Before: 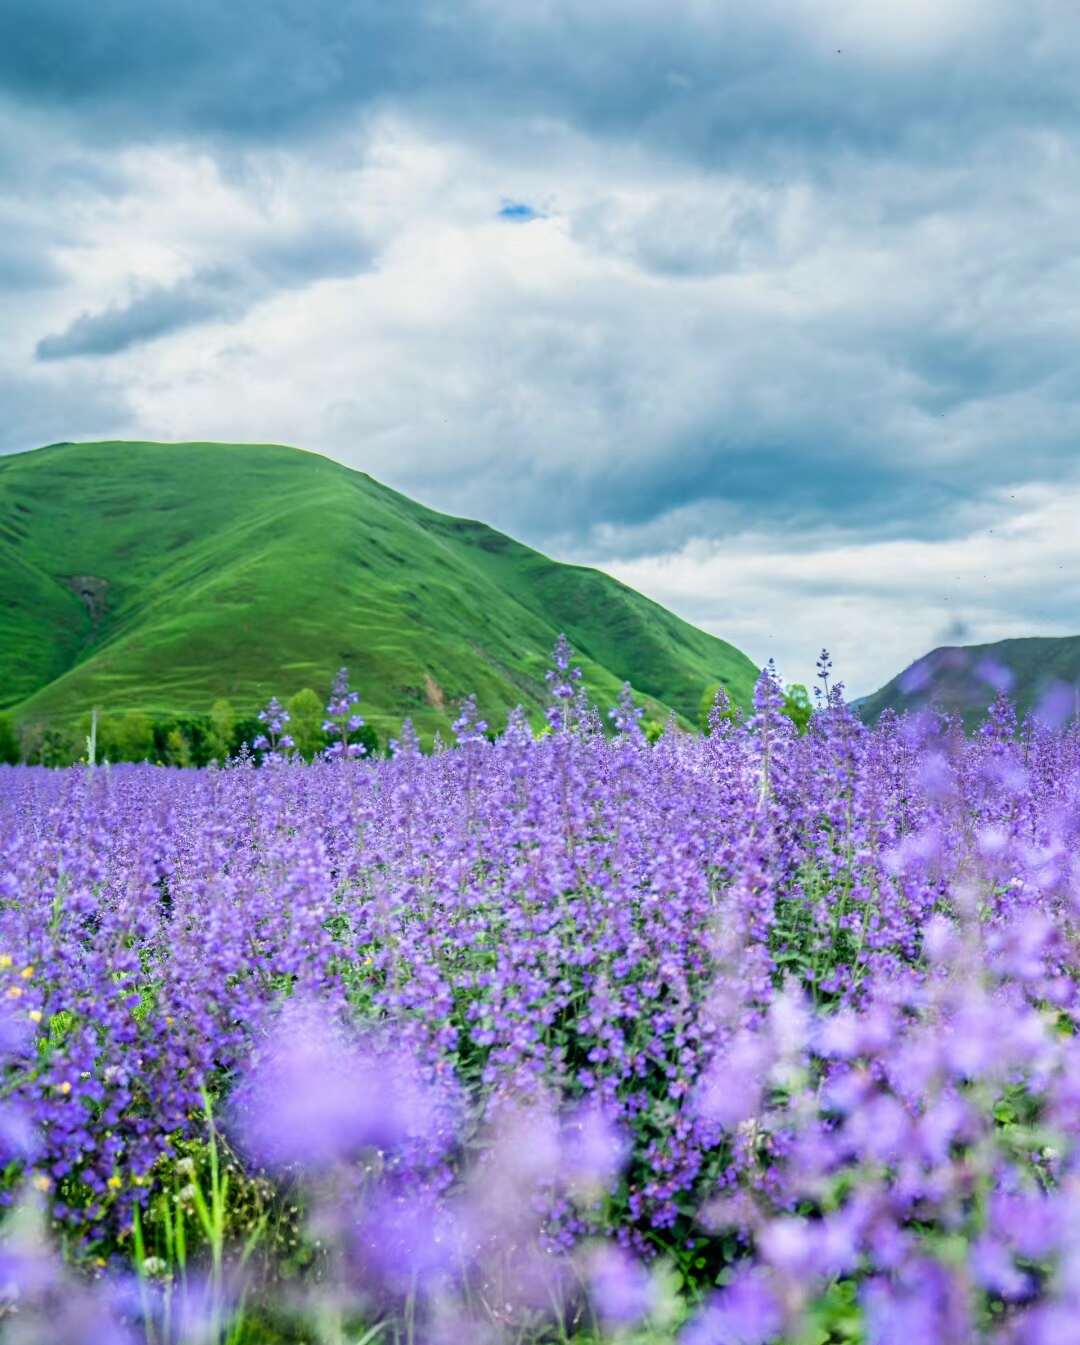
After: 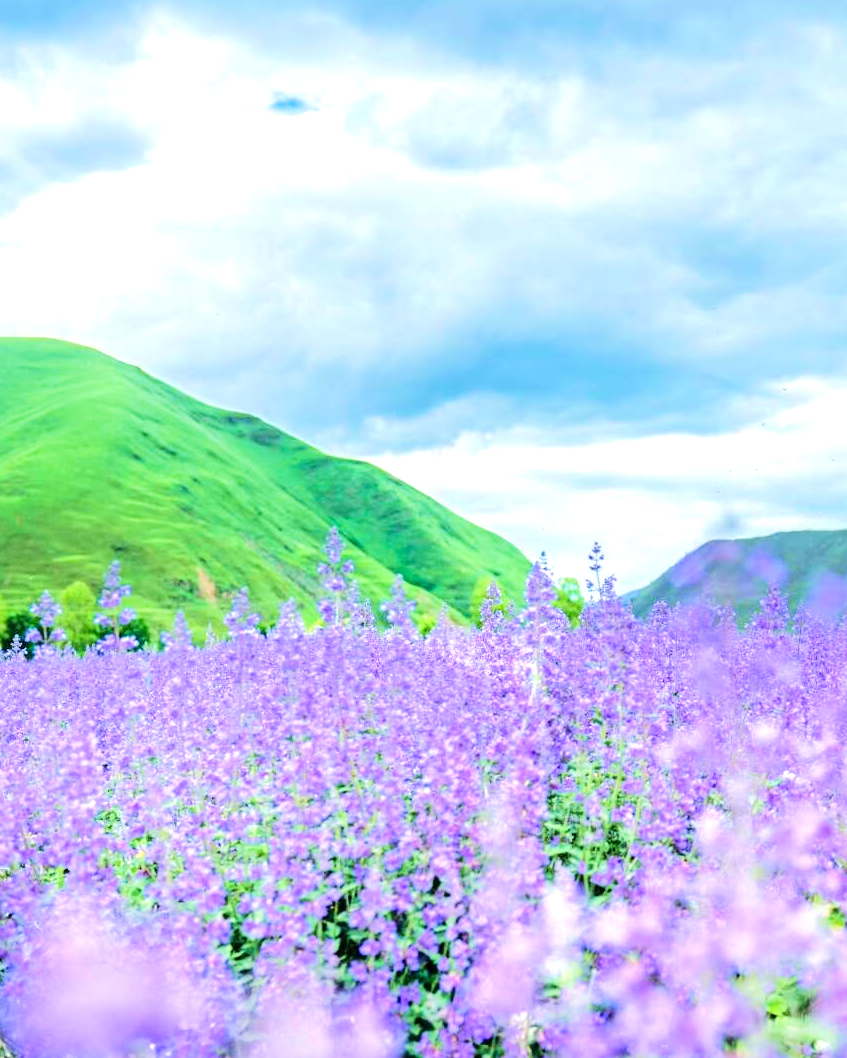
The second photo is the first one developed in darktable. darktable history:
exposure: exposure 0.497 EV, compensate exposure bias true, compensate highlight preservation false
tone equalizer: -7 EV 0.161 EV, -6 EV 0.565 EV, -5 EV 1.16 EV, -4 EV 1.34 EV, -3 EV 1.17 EV, -2 EV 0.6 EV, -1 EV 0.148 EV, edges refinement/feathering 500, mask exposure compensation -1.57 EV, preserve details no
crop and rotate: left 21.219%, top 7.964%, right 0.35%, bottom 13.337%
velvia: on, module defaults
